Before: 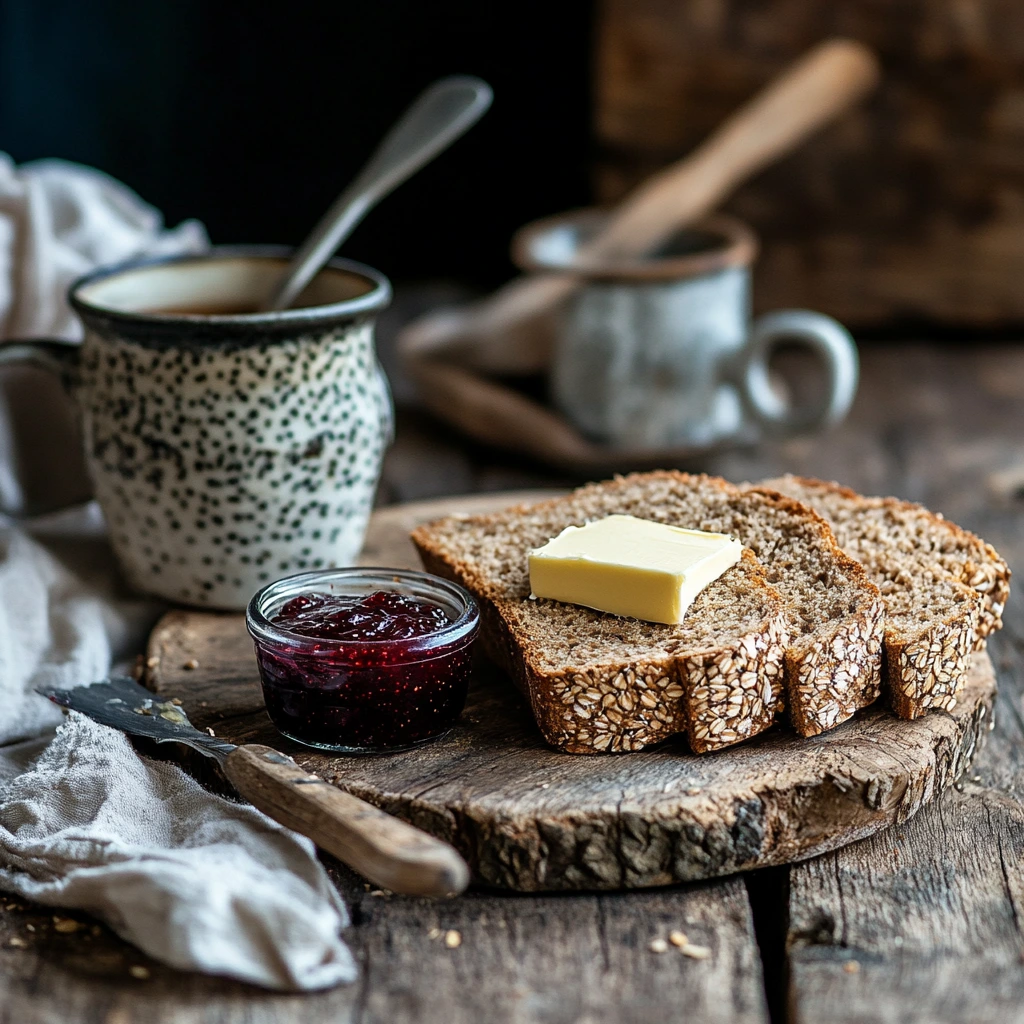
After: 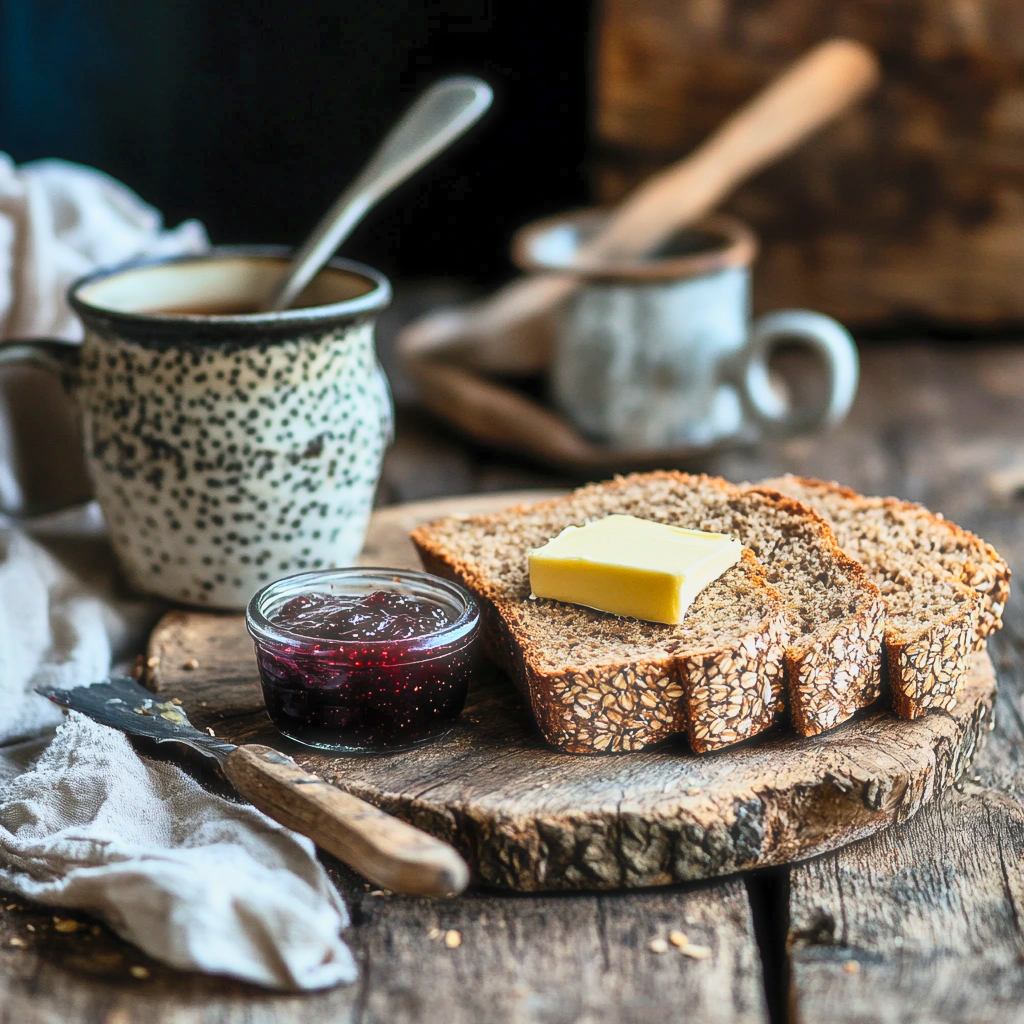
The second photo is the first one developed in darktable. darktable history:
contrast brightness saturation: contrast 0.239, brightness 0.267, saturation 0.372
shadows and highlights: white point adjustment -3.75, highlights -63.81, soften with gaussian
haze removal: strength -0.099, adaptive false
